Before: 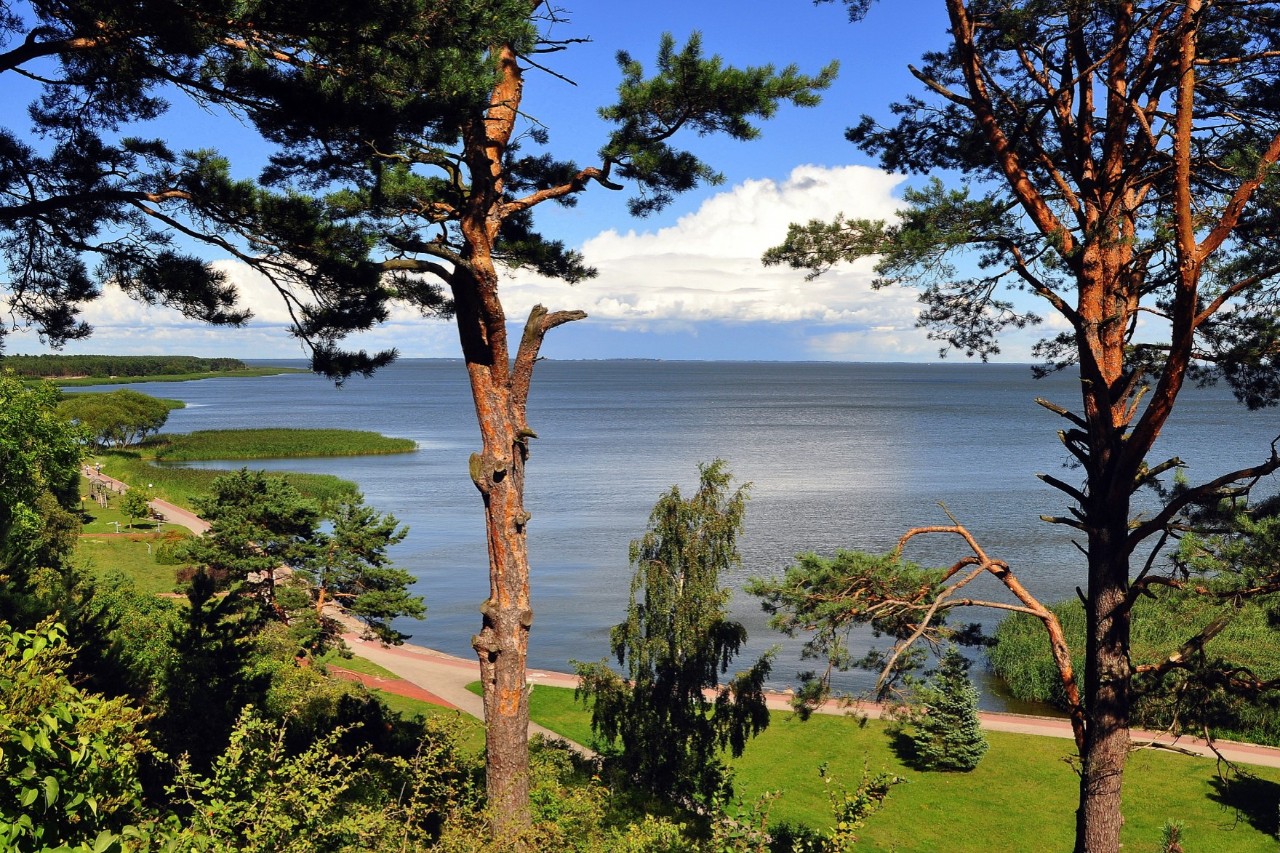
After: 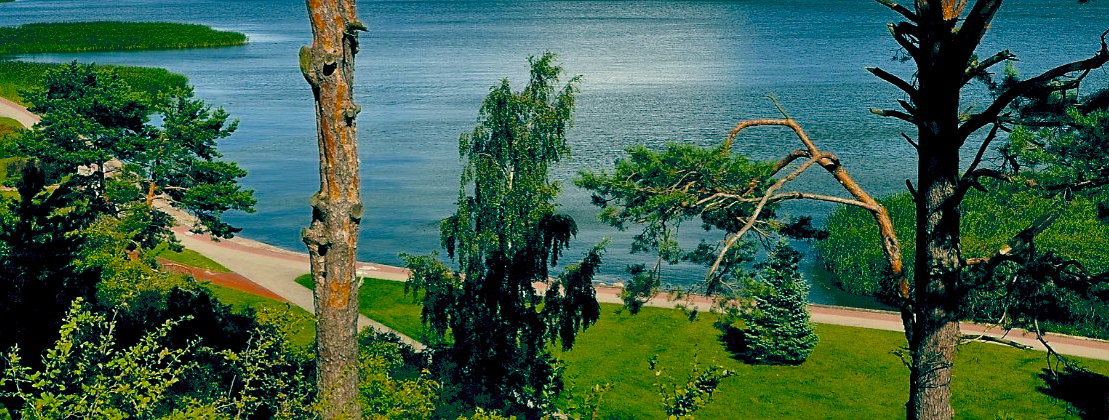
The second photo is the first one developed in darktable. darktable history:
color correction: highlights b* -0.059, saturation 0.805
color balance rgb: global offset › luminance -0.535%, global offset › chroma 0.902%, global offset › hue 174.03°, perceptual saturation grading › global saturation 30.882%, global vibrance -0.654%, saturation formula JzAzBz (2021)
crop and rotate: left 13.306%, top 47.733%, bottom 2.959%
sharpen: radius 1.588, amount 0.362, threshold 1.415
